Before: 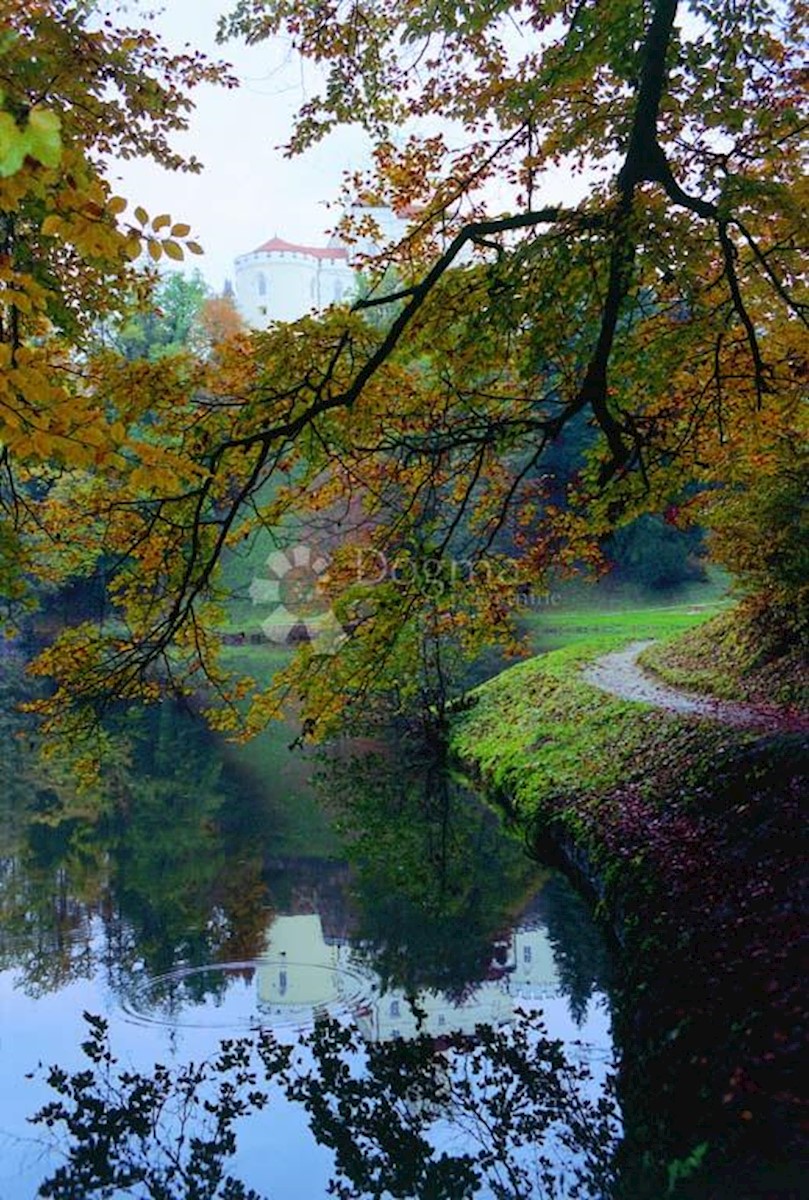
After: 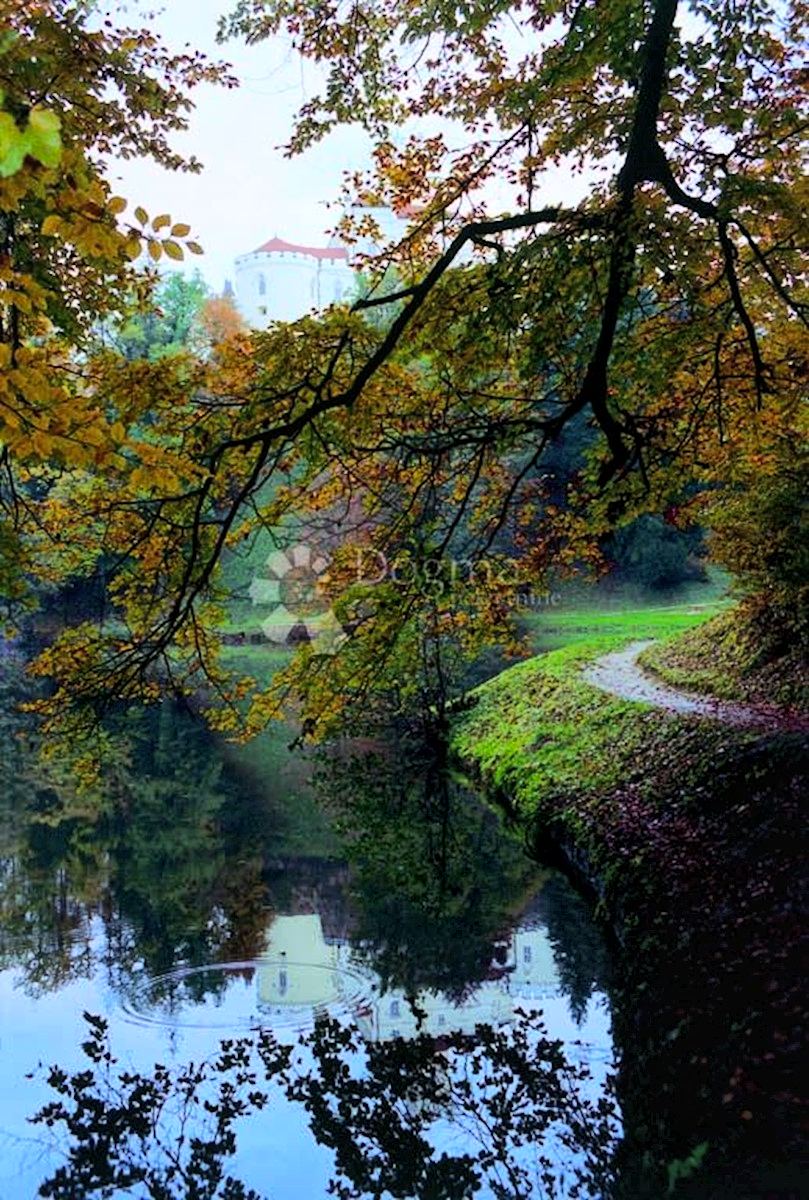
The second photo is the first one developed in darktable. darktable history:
global tonemap: drago (1, 100), detail 1
white balance: emerald 1
tone equalizer: -8 EV -1.08 EV, -7 EV -1.01 EV, -6 EV -0.867 EV, -5 EV -0.578 EV, -3 EV 0.578 EV, -2 EV 0.867 EV, -1 EV 1.01 EV, +0 EV 1.08 EV, edges refinement/feathering 500, mask exposure compensation -1.57 EV, preserve details no
